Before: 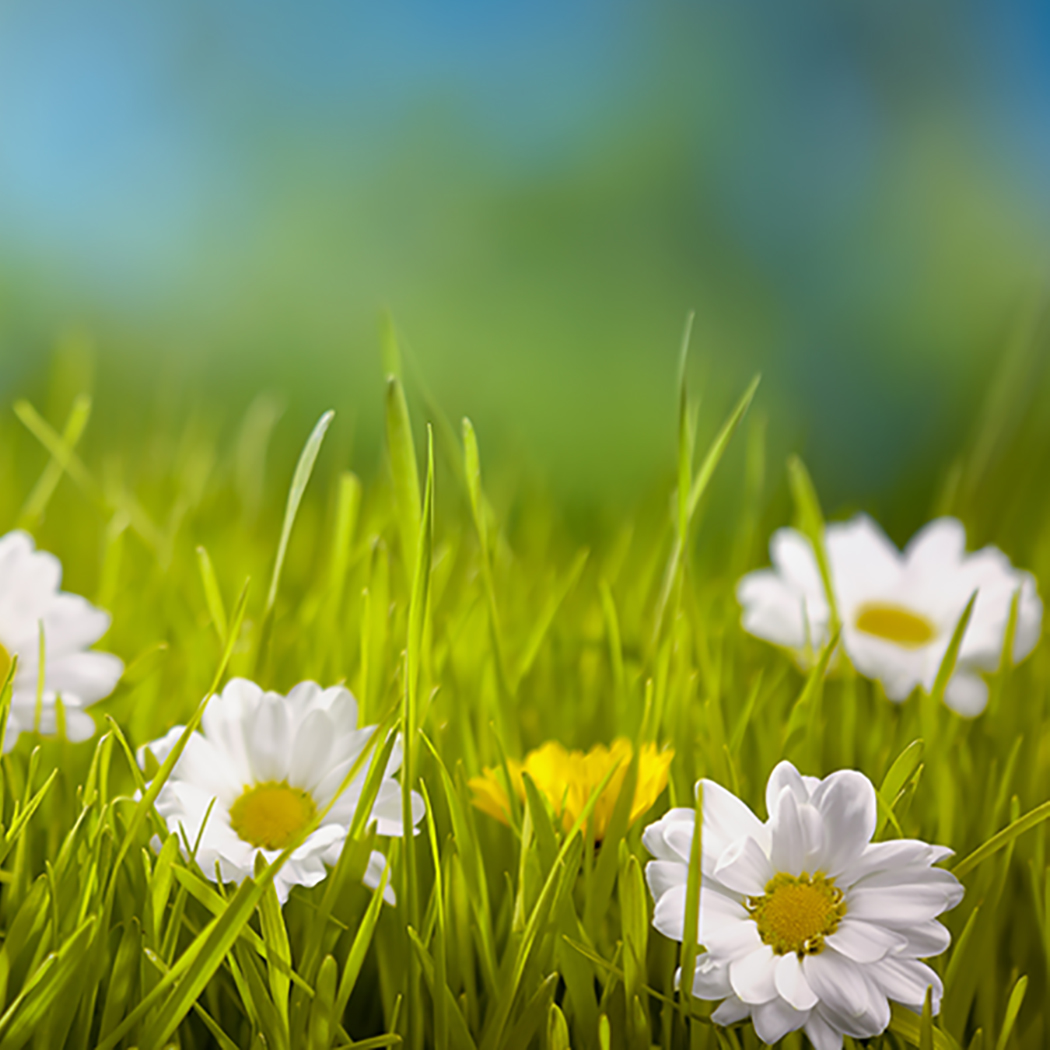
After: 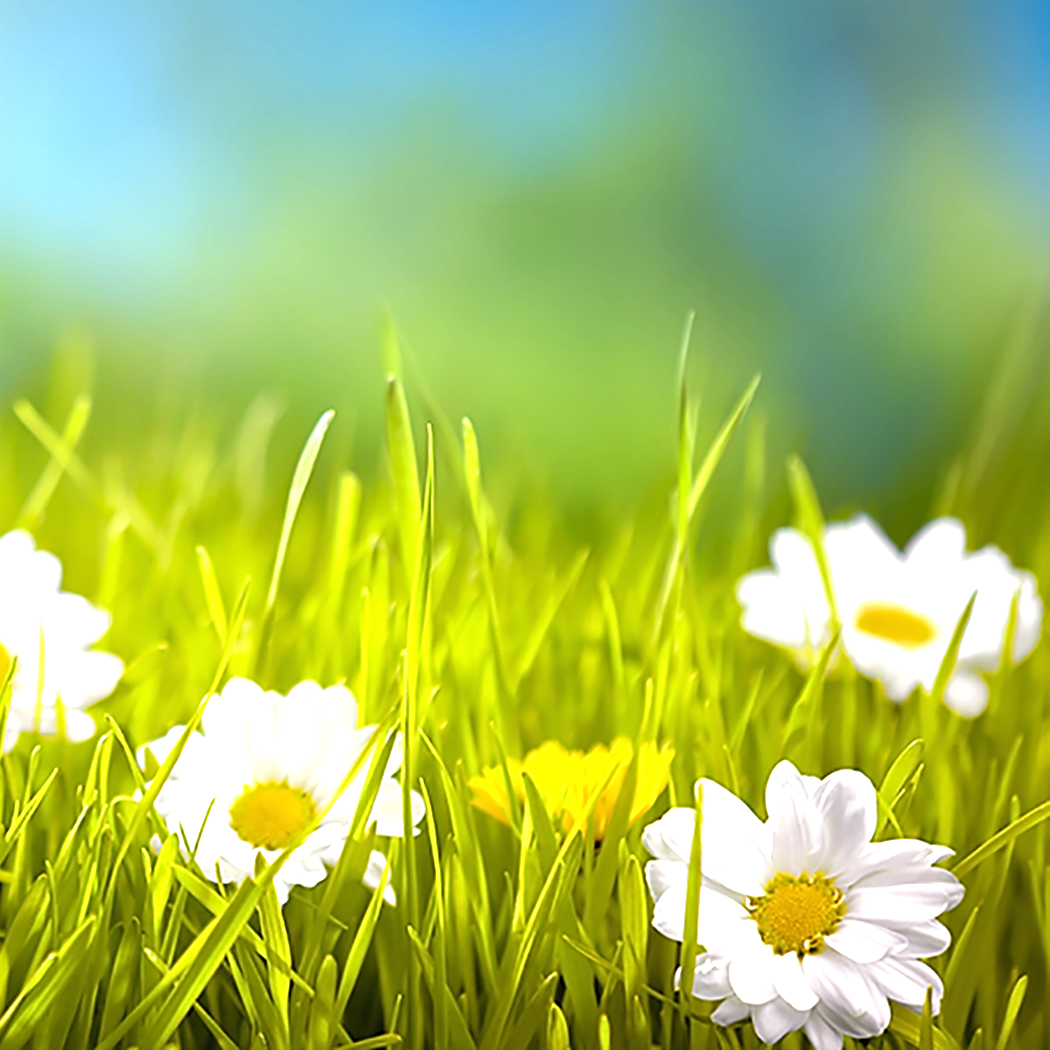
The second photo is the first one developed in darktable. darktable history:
sharpen: on, module defaults
exposure: black level correction 0, exposure 0.894 EV, compensate highlight preservation false
